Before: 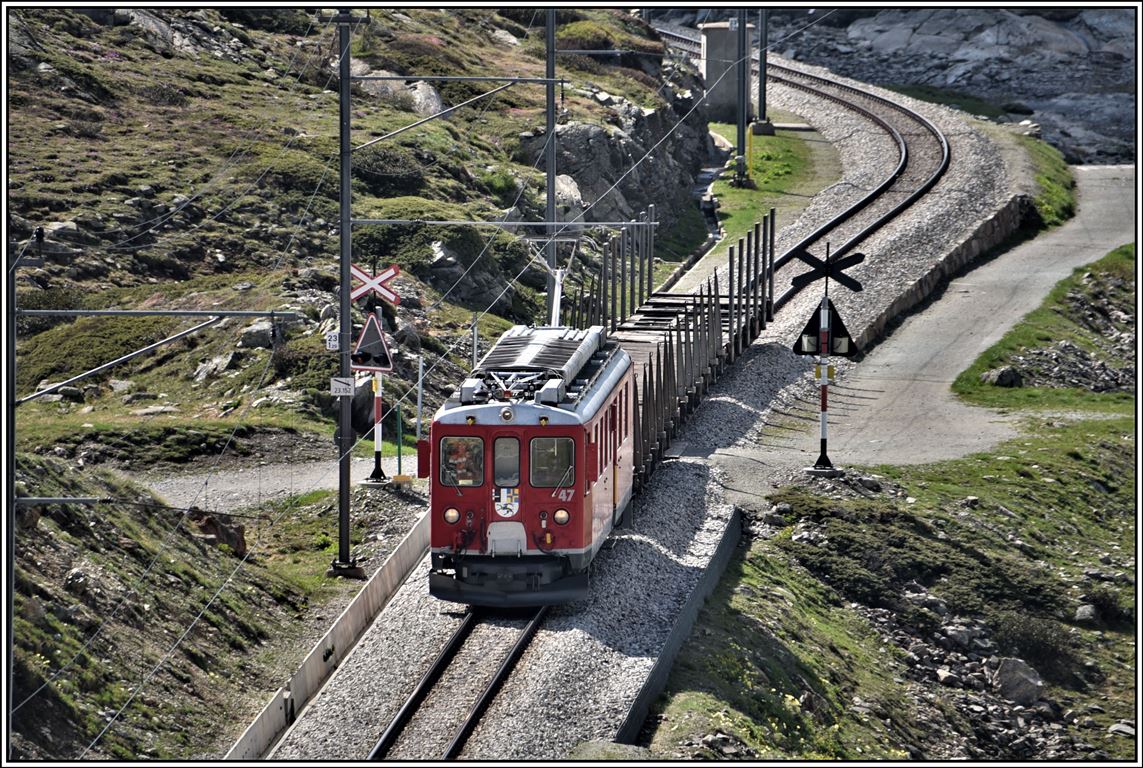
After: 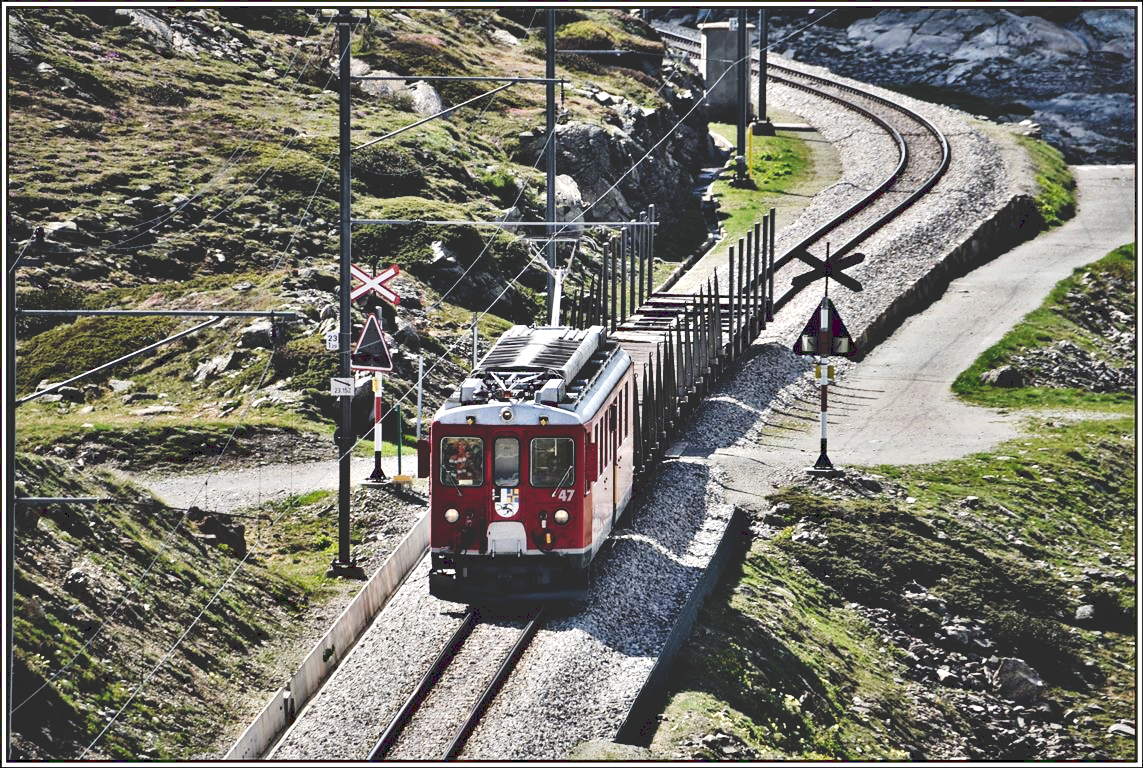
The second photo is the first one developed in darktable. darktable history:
tone curve: curves: ch0 [(0, 0) (0.003, 0.178) (0.011, 0.177) (0.025, 0.177) (0.044, 0.178) (0.069, 0.178) (0.1, 0.18) (0.136, 0.183) (0.177, 0.199) (0.224, 0.227) (0.277, 0.278) (0.335, 0.357) (0.399, 0.449) (0.468, 0.546) (0.543, 0.65) (0.623, 0.724) (0.709, 0.804) (0.801, 0.868) (0.898, 0.921) (1, 1)], preserve colors none
tone equalizer: -8 EV -0.417 EV, -7 EV -0.389 EV, -6 EV -0.333 EV, -5 EV -0.222 EV, -3 EV 0.222 EV, -2 EV 0.333 EV, -1 EV 0.389 EV, +0 EV 0.417 EV, edges refinement/feathering 500, mask exposure compensation -1.57 EV, preserve details no
